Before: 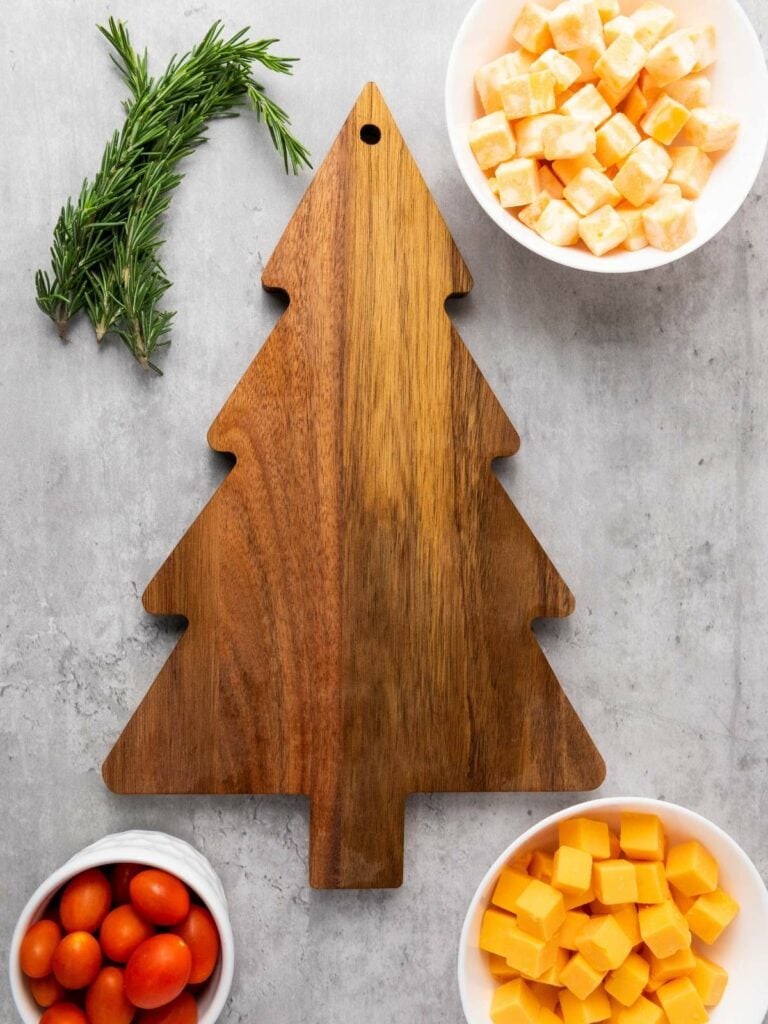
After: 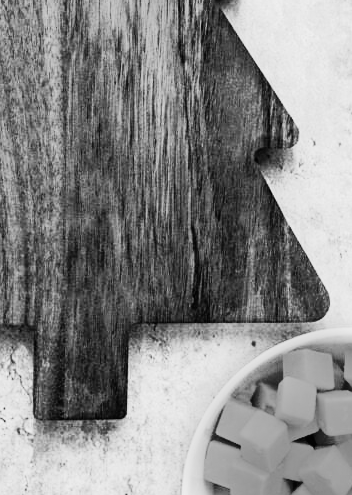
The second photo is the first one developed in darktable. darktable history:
monochrome: on, module defaults
contrast equalizer: octaves 7, y [[0.506, 0.531, 0.562, 0.606, 0.638, 0.669], [0.5 ×6], [0.5 ×6], [0 ×6], [0 ×6]]
shadows and highlights: shadows 43.71, white point adjustment -1.46, soften with gaussian
rgb curve: curves: ch0 [(0, 0) (0.21, 0.15) (0.24, 0.21) (0.5, 0.75) (0.75, 0.96) (0.89, 0.99) (1, 1)]; ch1 [(0, 0.02) (0.21, 0.13) (0.25, 0.2) (0.5, 0.67) (0.75, 0.9) (0.89, 0.97) (1, 1)]; ch2 [(0, 0.02) (0.21, 0.13) (0.25, 0.2) (0.5, 0.67) (0.75, 0.9) (0.89, 0.97) (1, 1)], compensate middle gray true
crop: left 35.976%, top 45.819%, right 18.162%, bottom 5.807%
color correction: highlights a* 10.44, highlights b* 30.04, shadows a* 2.73, shadows b* 17.51, saturation 1.72
